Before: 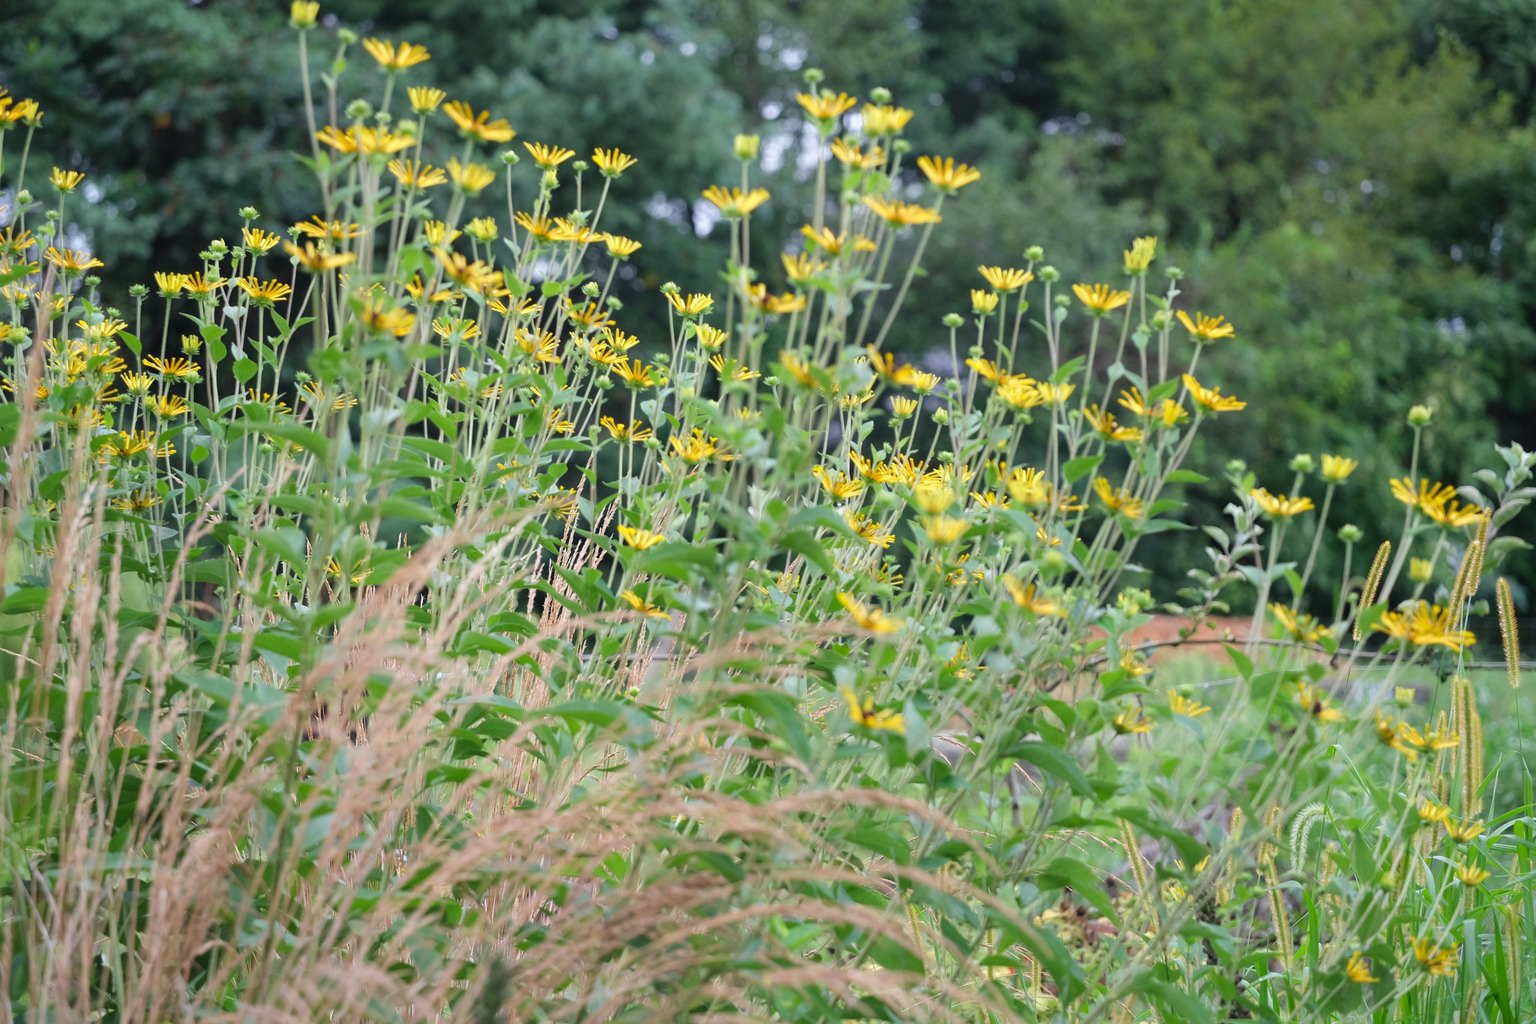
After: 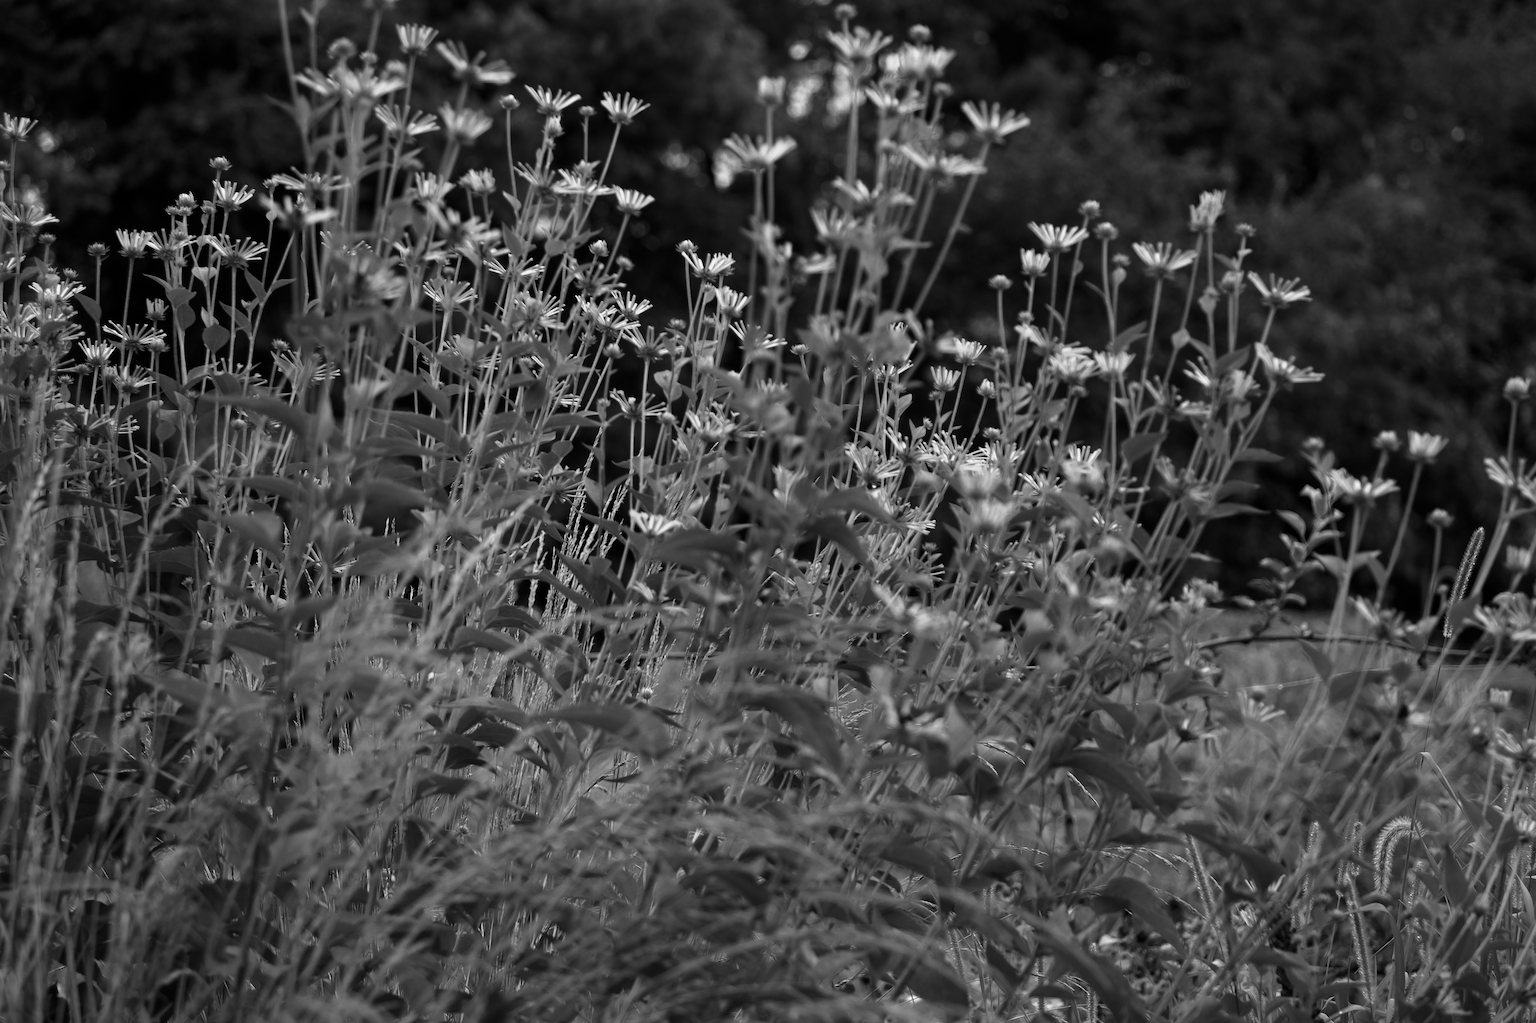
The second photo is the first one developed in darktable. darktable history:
contrast brightness saturation: contrast 0.09, brightness -0.59, saturation 0.17
monochrome: on, module defaults
crop: left 3.305%, top 6.436%, right 6.389%, bottom 3.258%
tone curve: curves: ch0 [(0, 0) (0.641, 0.595) (1, 1)], color space Lab, linked channels, preserve colors none
